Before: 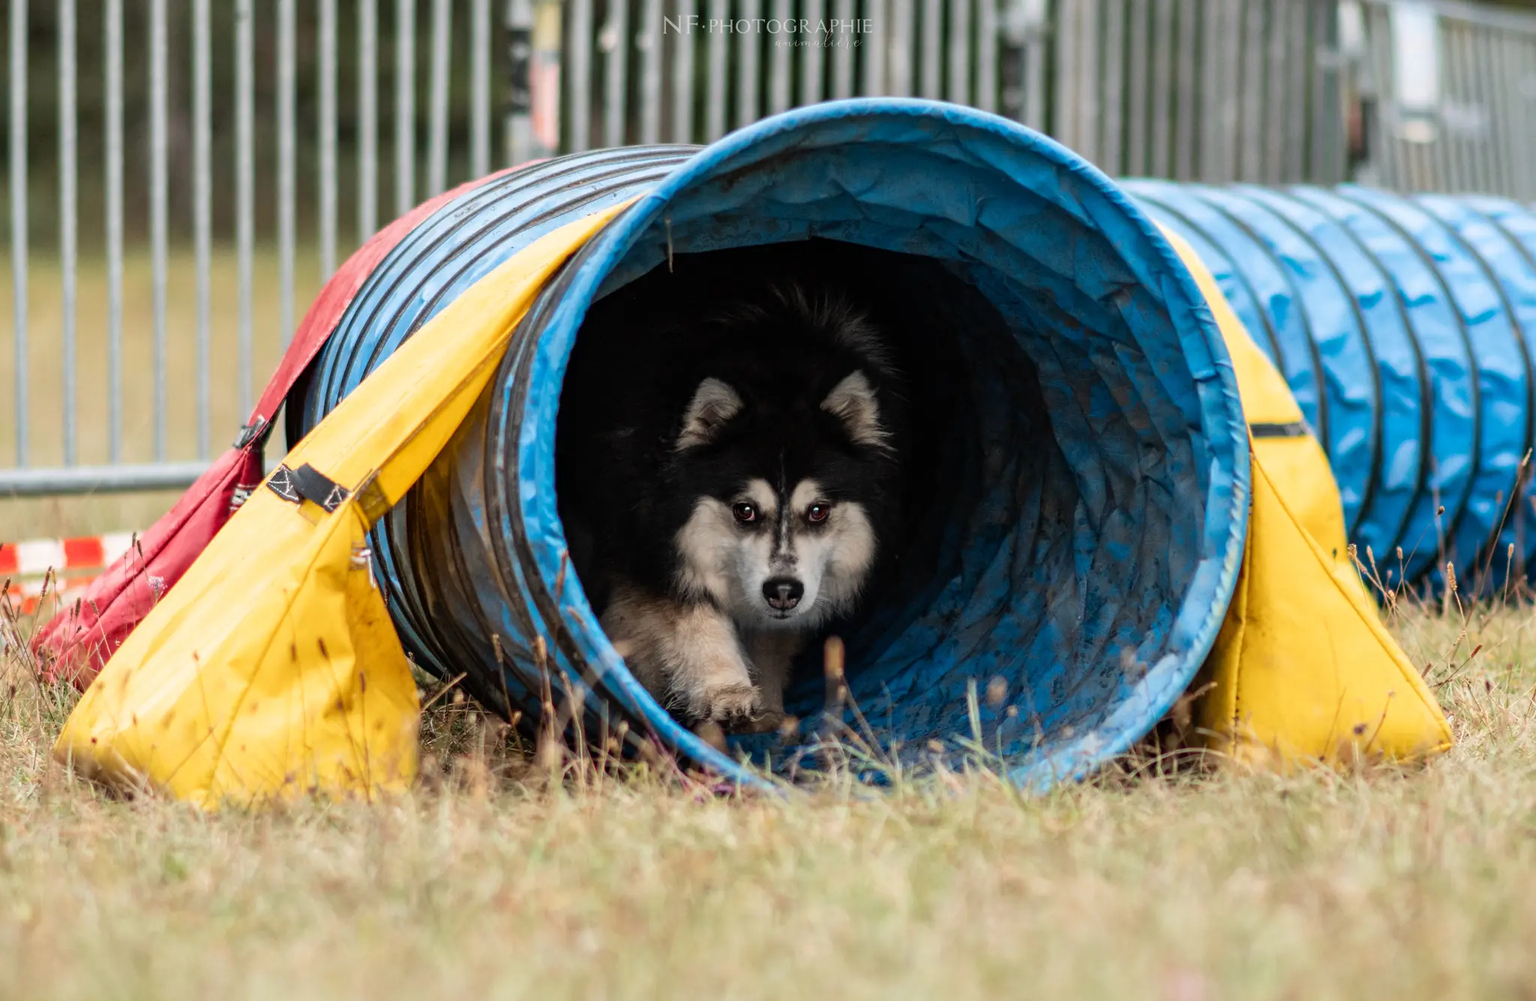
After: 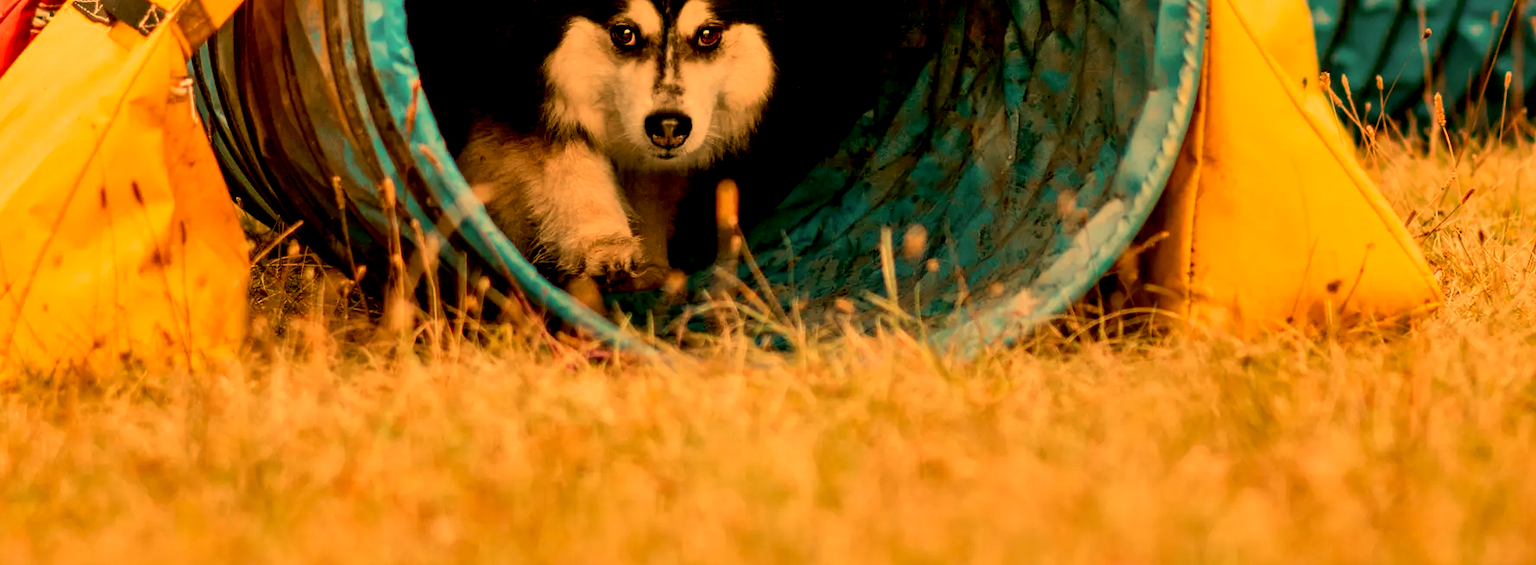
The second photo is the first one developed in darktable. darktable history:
crop and rotate: left 13.306%, top 48.129%, bottom 2.928%
color correction: highlights a* -1.43, highlights b* 10.12, shadows a* 0.395, shadows b* 19.35
shadows and highlights: soften with gaussian
exposure: black level correction 0.011, exposure -0.478 EV, compensate highlight preservation false
white balance: red 1.467, blue 0.684
